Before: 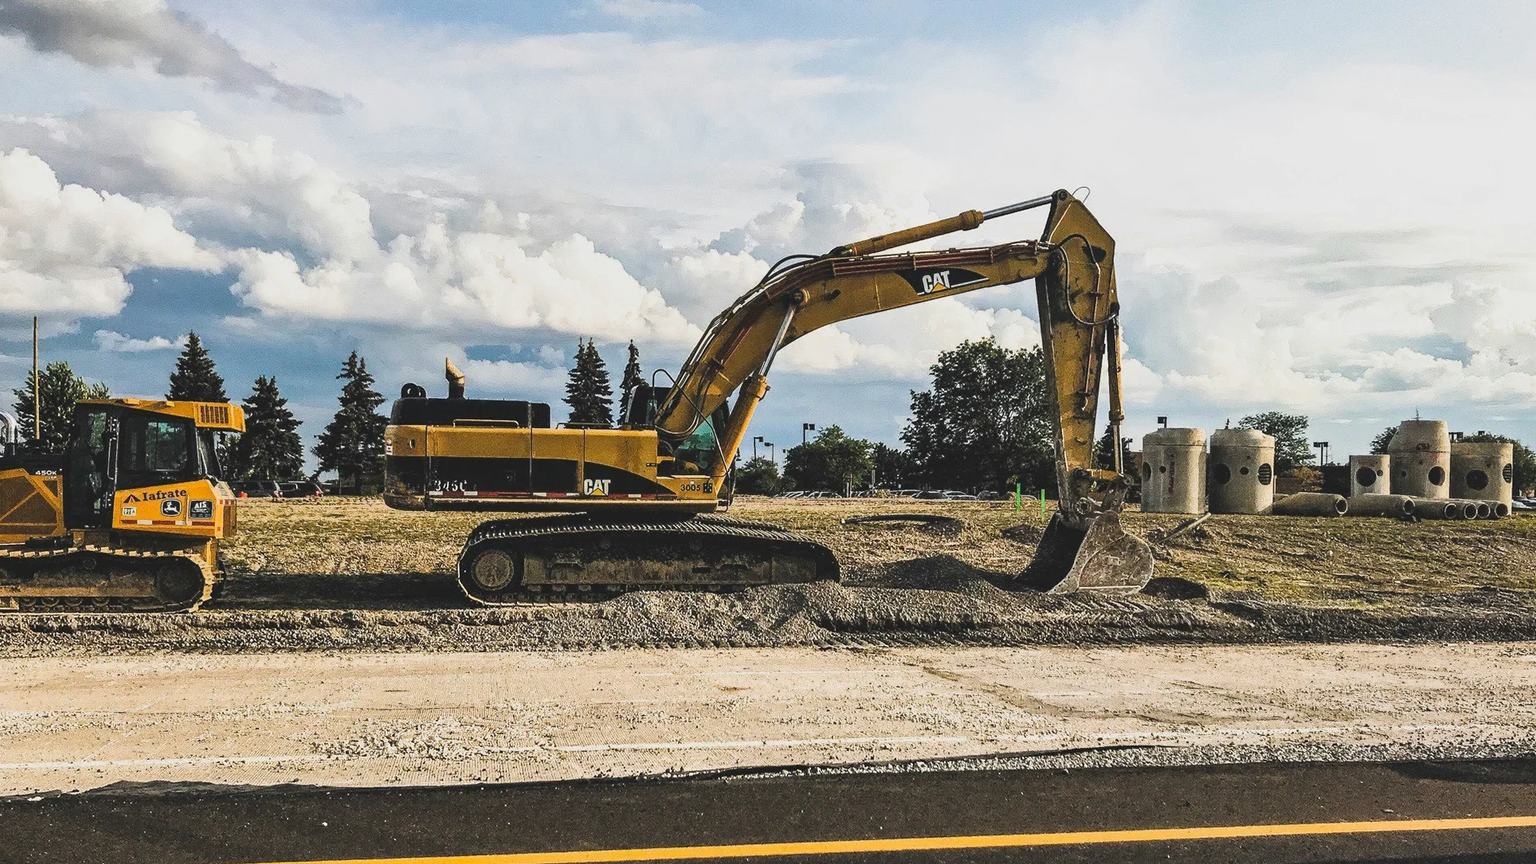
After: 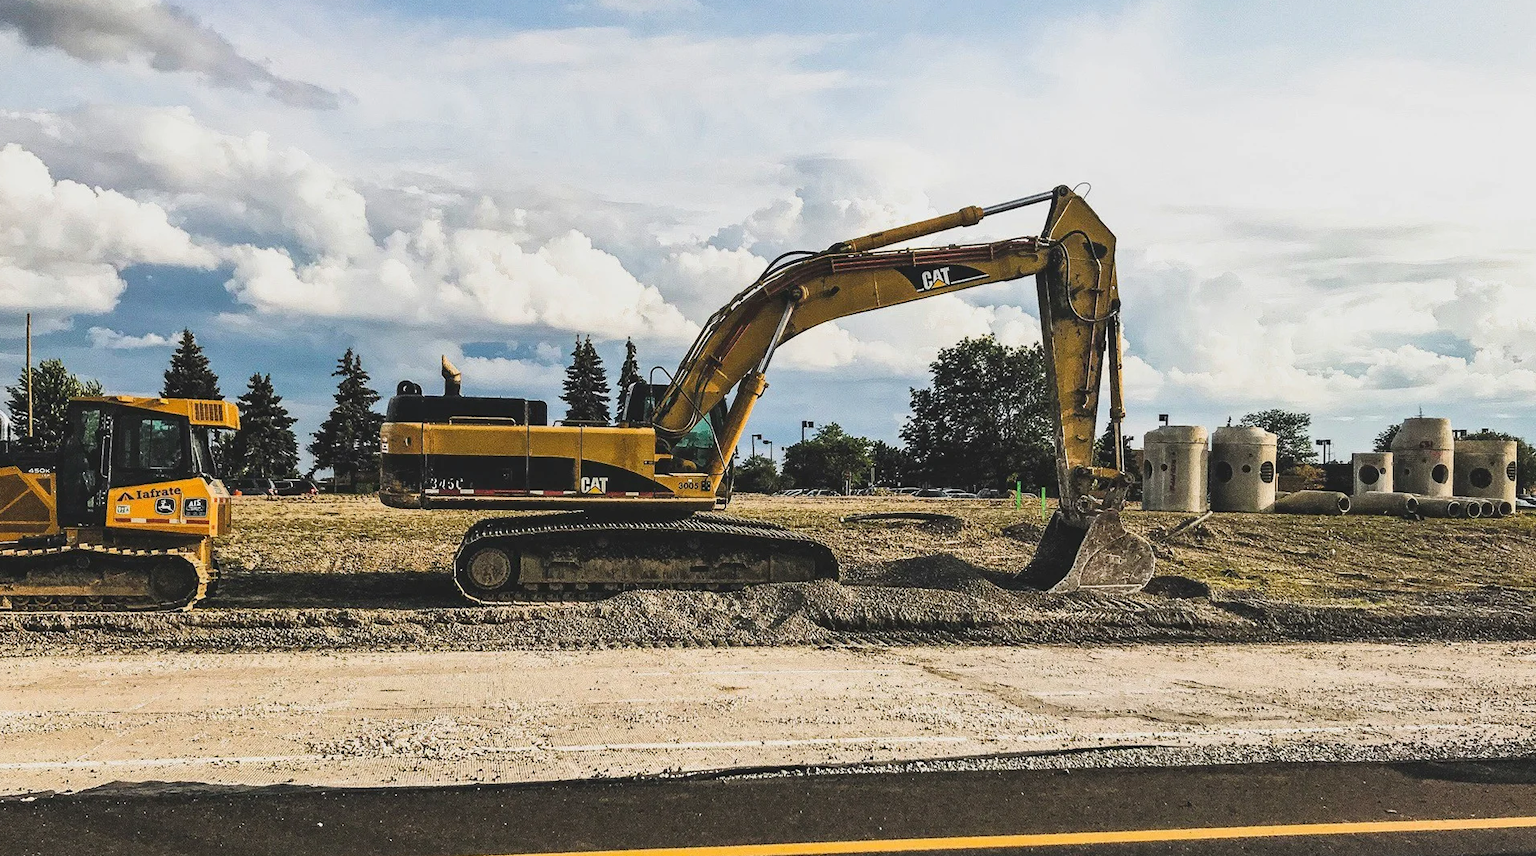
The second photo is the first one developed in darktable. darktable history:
crop: left 0.503%, top 0.689%, right 0.223%, bottom 0.817%
